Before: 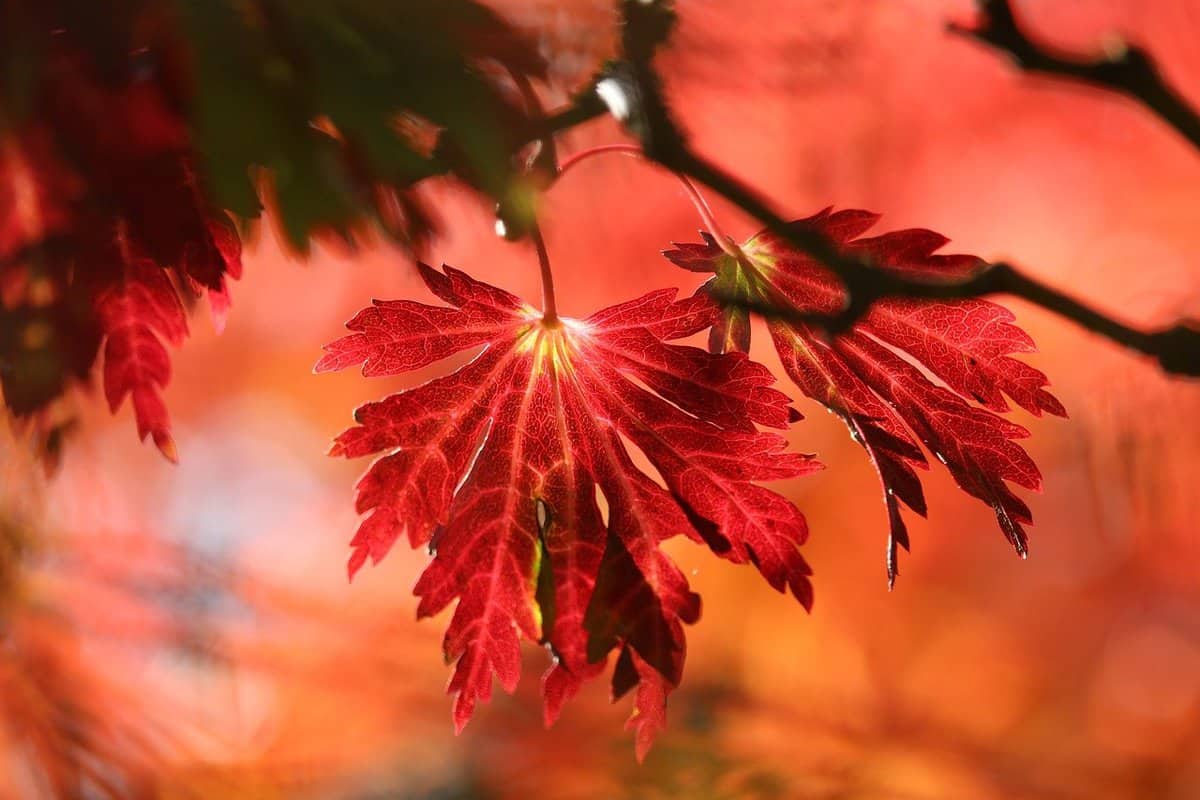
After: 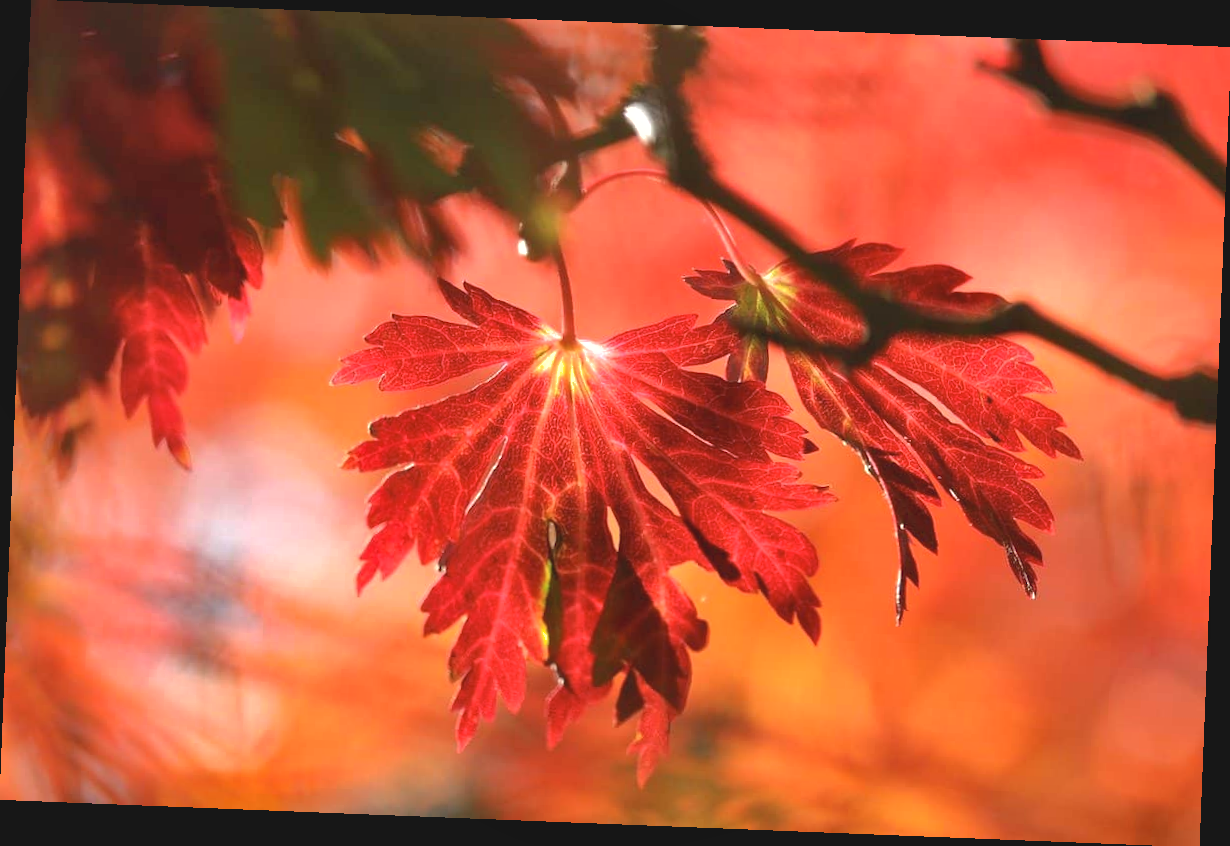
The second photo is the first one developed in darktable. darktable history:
shadows and highlights: shadows 40, highlights -60
rotate and perspective: rotation 2.27°, automatic cropping off
contrast brightness saturation: contrast -0.1, saturation -0.1
exposure: black level correction 0, exposure 0.7 EV, compensate exposure bias true, compensate highlight preservation false
